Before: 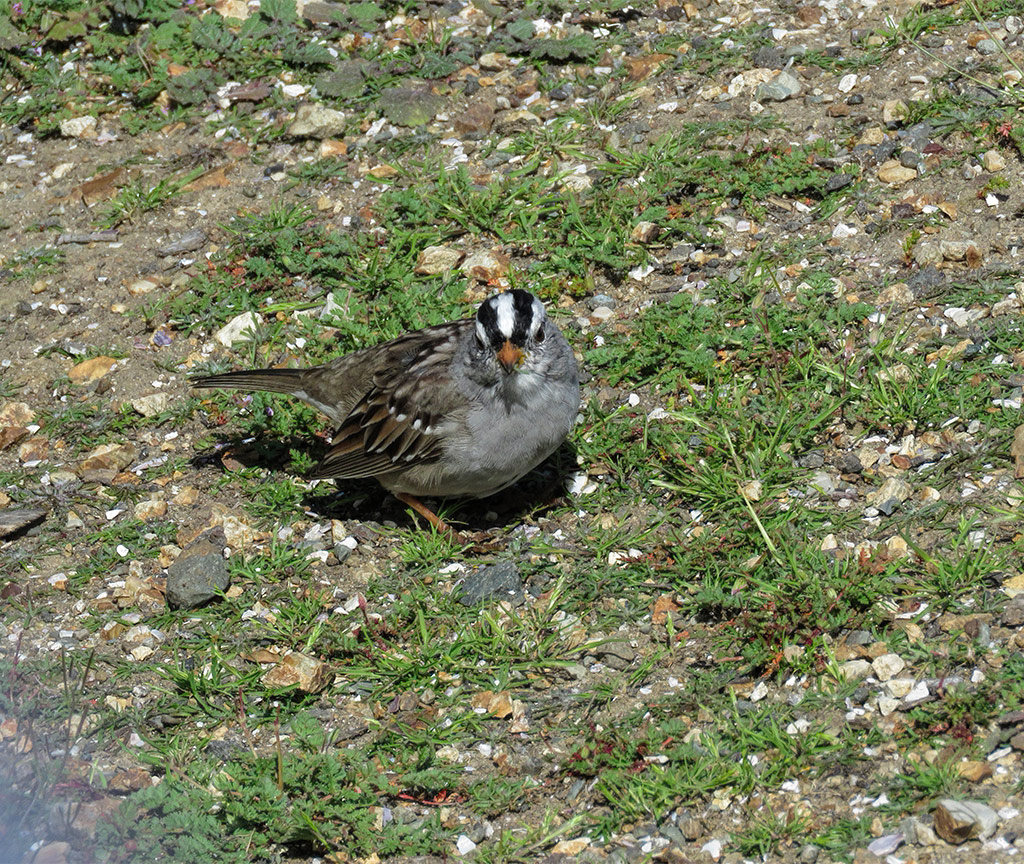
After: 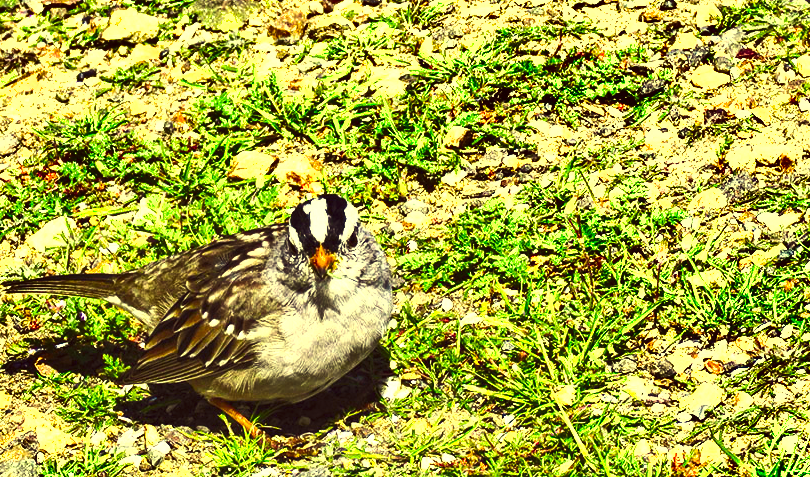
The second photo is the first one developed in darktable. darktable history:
exposure: exposure 2.008 EV, compensate highlight preservation false
crop: left 18.353%, top 11.108%, right 2.502%, bottom 33.584%
color correction: highlights a* -0.502, highlights b* 39.63, shadows a* 9.48, shadows b* -0.512
shadows and highlights: radius 106.07, shadows 44.95, highlights -67.87, low approximation 0.01, soften with gaussian
color balance rgb: global offset › luminance 0.745%, perceptual saturation grading › global saturation 15.117%
